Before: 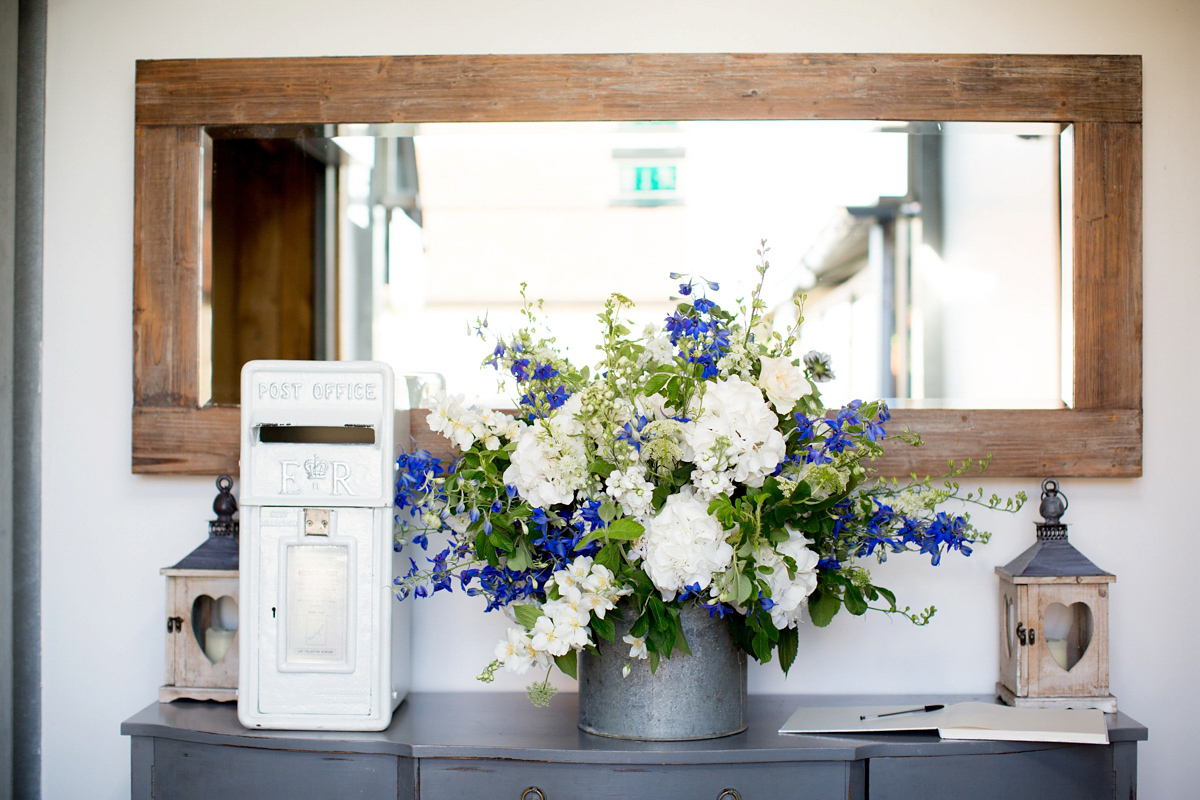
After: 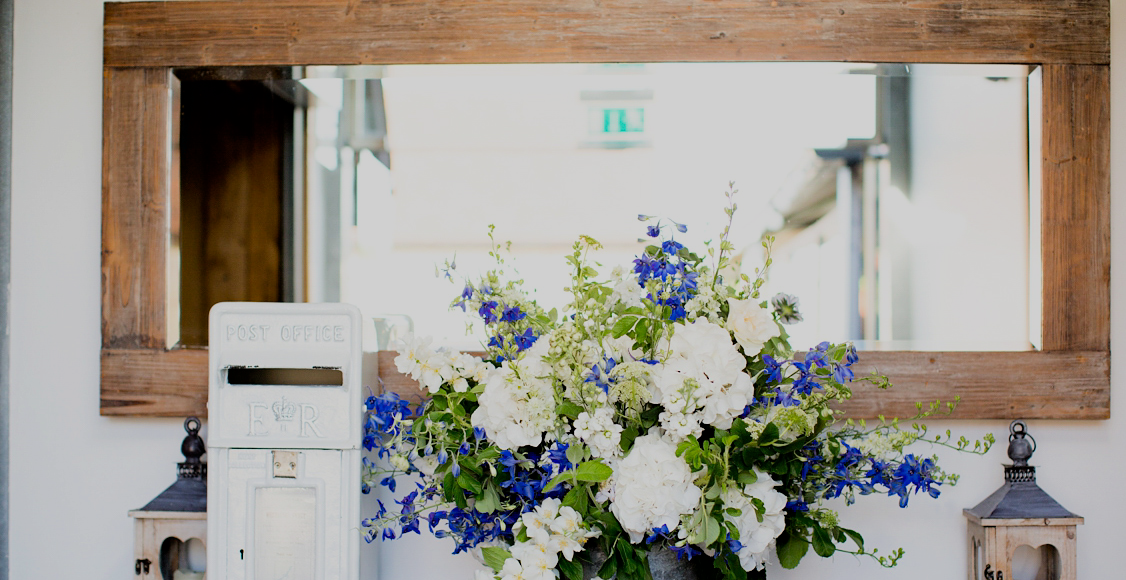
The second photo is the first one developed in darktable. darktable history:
crop: left 2.737%, top 7.287%, right 3.421%, bottom 20.179%
haze removal: compatibility mode true, adaptive false
filmic rgb: black relative exposure -7.32 EV, white relative exposure 5.09 EV, hardness 3.2
